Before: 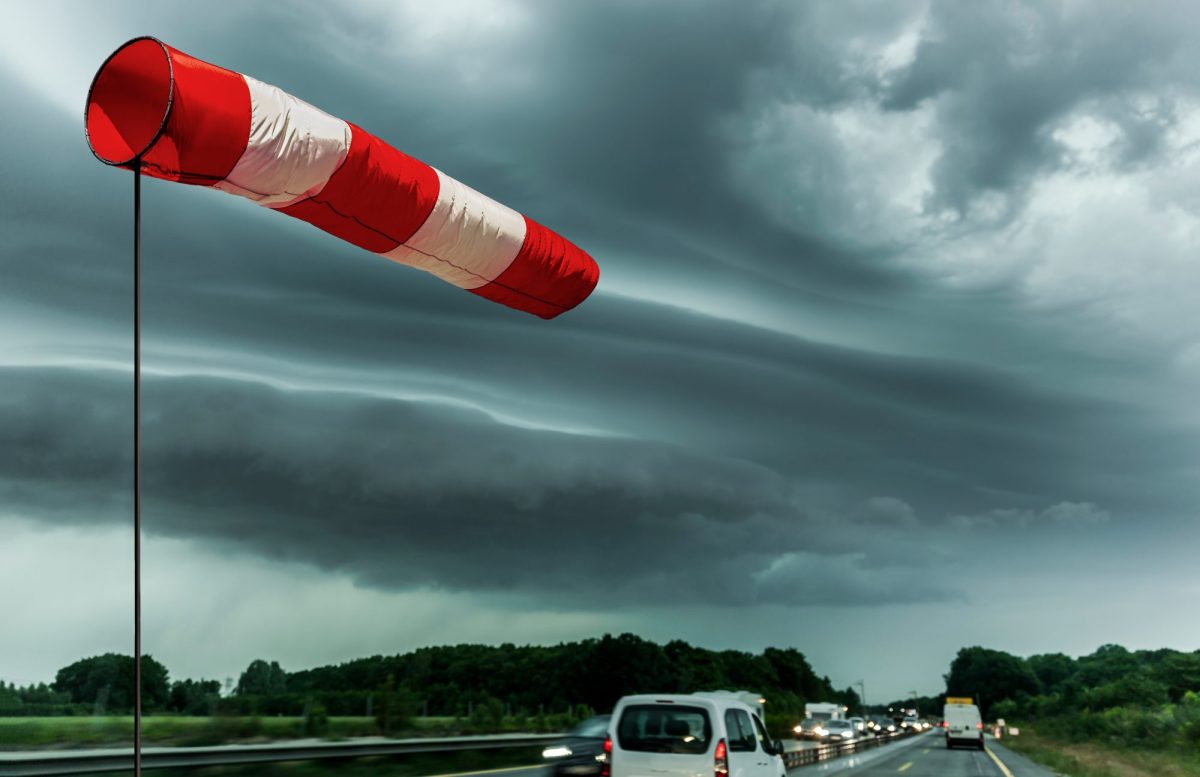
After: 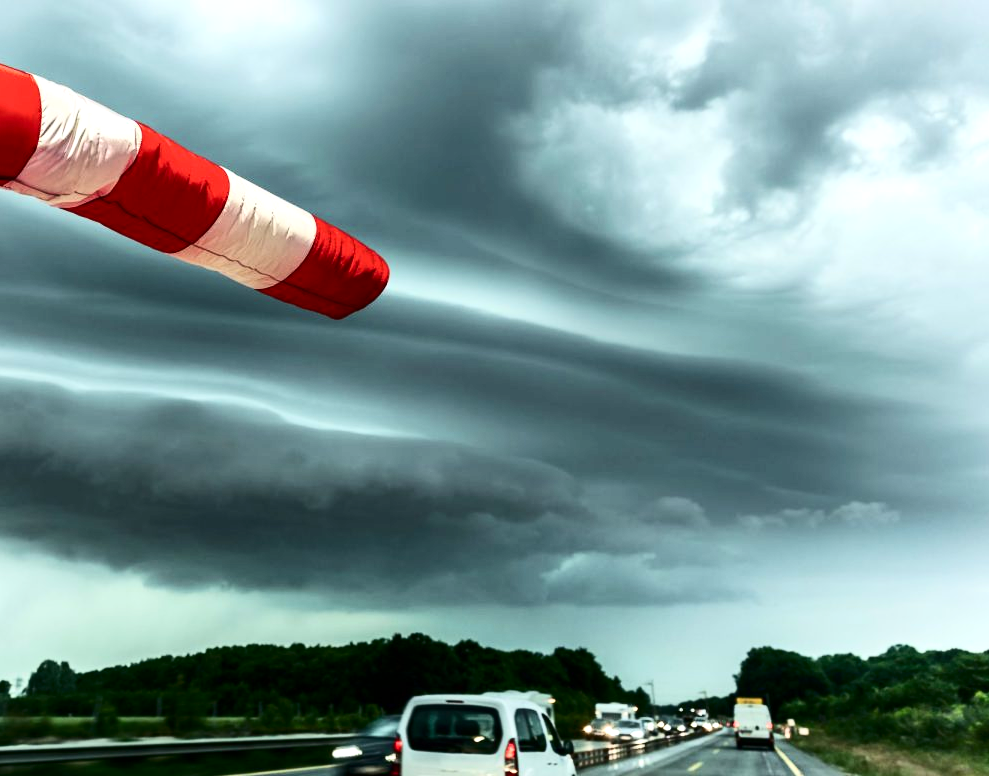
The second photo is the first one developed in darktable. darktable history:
crop: left 17.582%, bottom 0.031%
tone equalizer: on, module defaults
exposure: exposure 0.6 EV, compensate highlight preservation false
contrast brightness saturation: contrast 0.28
